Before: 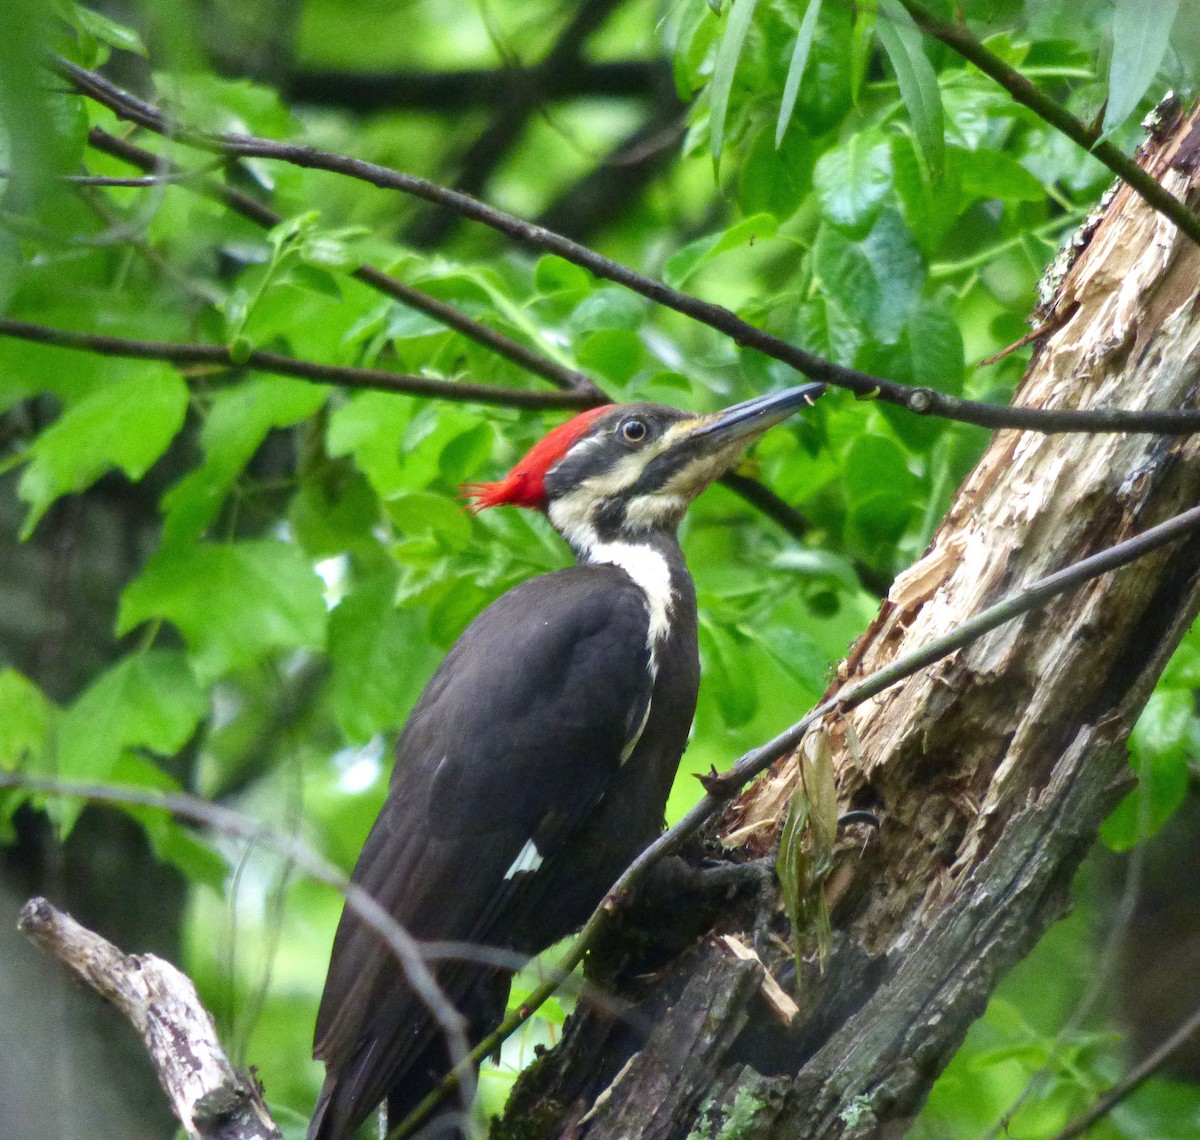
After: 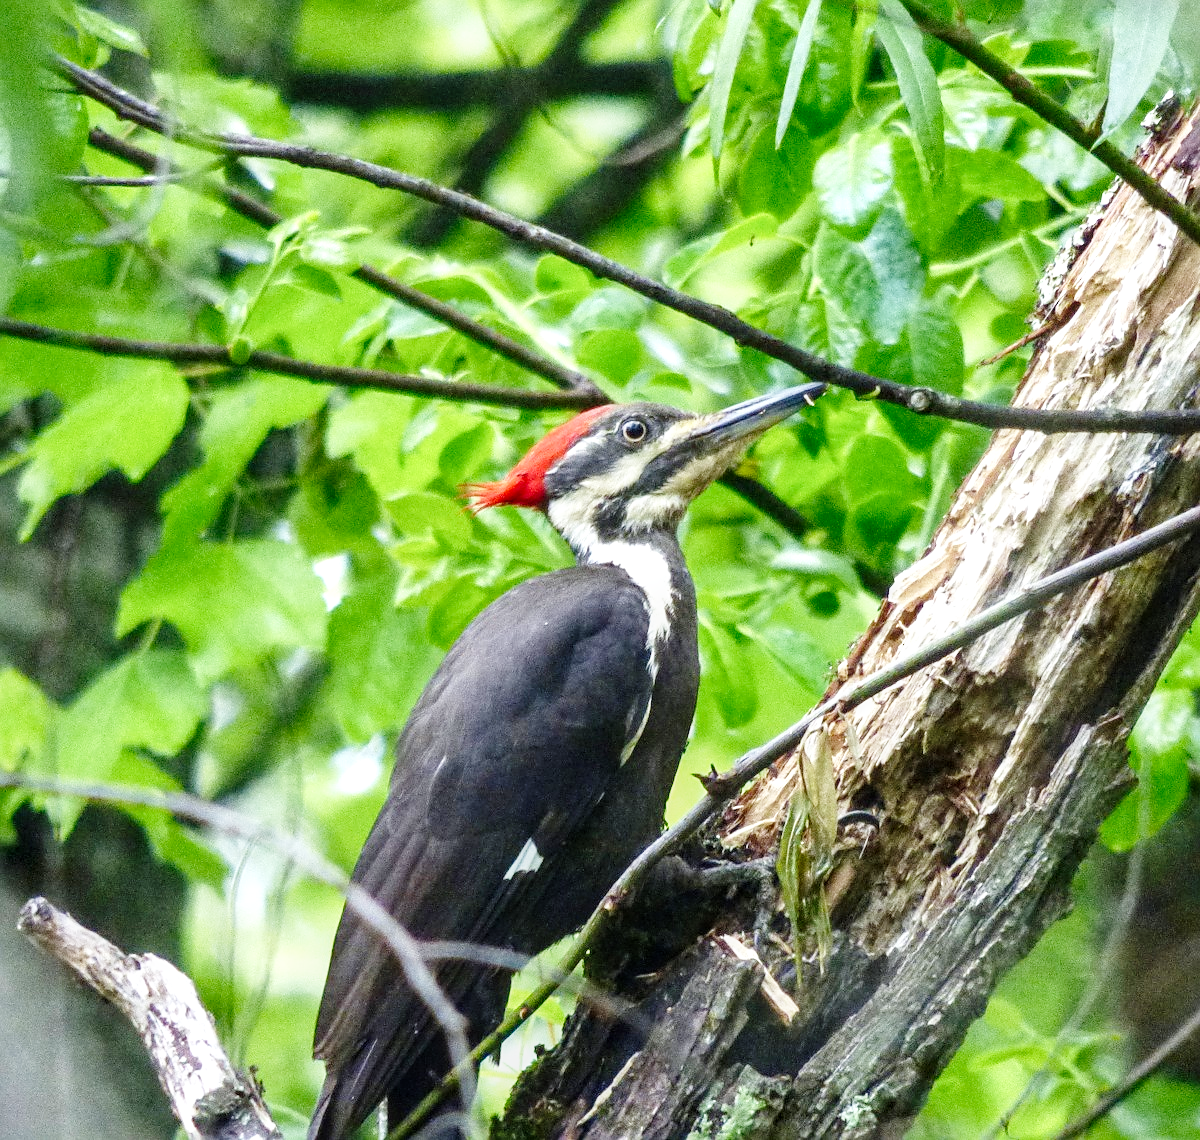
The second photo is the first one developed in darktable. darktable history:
white balance: red 0.986, blue 1.01
base curve: curves: ch0 [(0, 0) (0.008, 0.007) (0.022, 0.029) (0.048, 0.089) (0.092, 0.197) (0.191, 0.399) (0.275, 0.534) (0.357, 0.65) (0.477, 0.78) (0.542, 0.833) (0.799, 0.973) (1, 1)], preserve colors none
contrast brightness saturation: saturation -0.05
shadows and highlights: shadows 37.27, highlights -28.18, soften with gaussian
local contrast: on, module defaults
sharpen: on, module defaults
